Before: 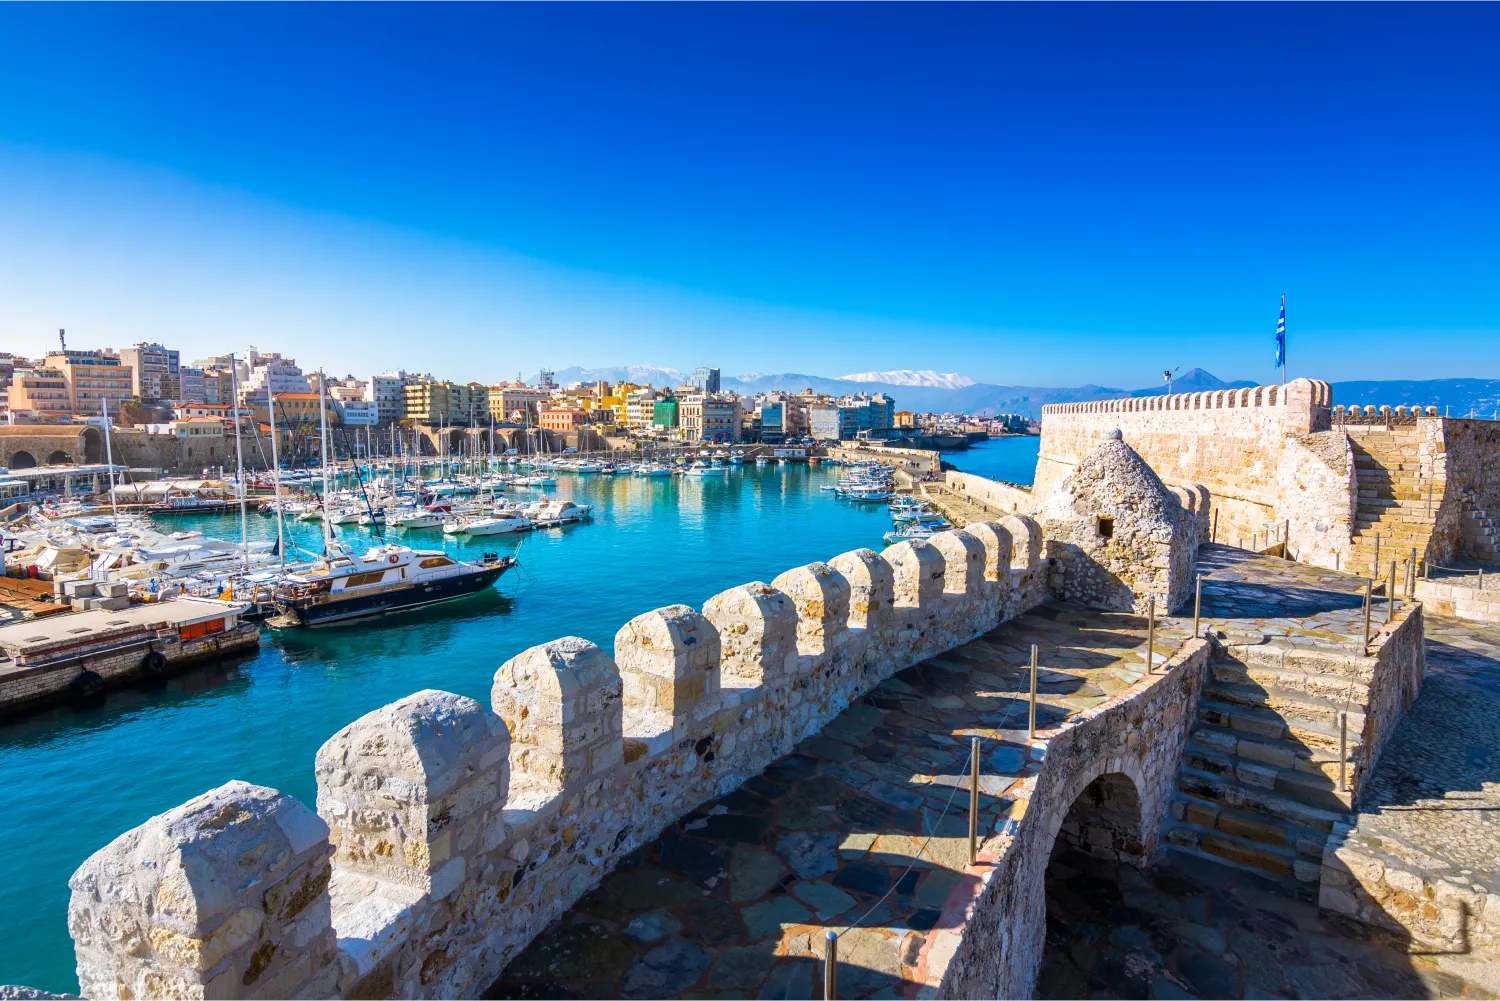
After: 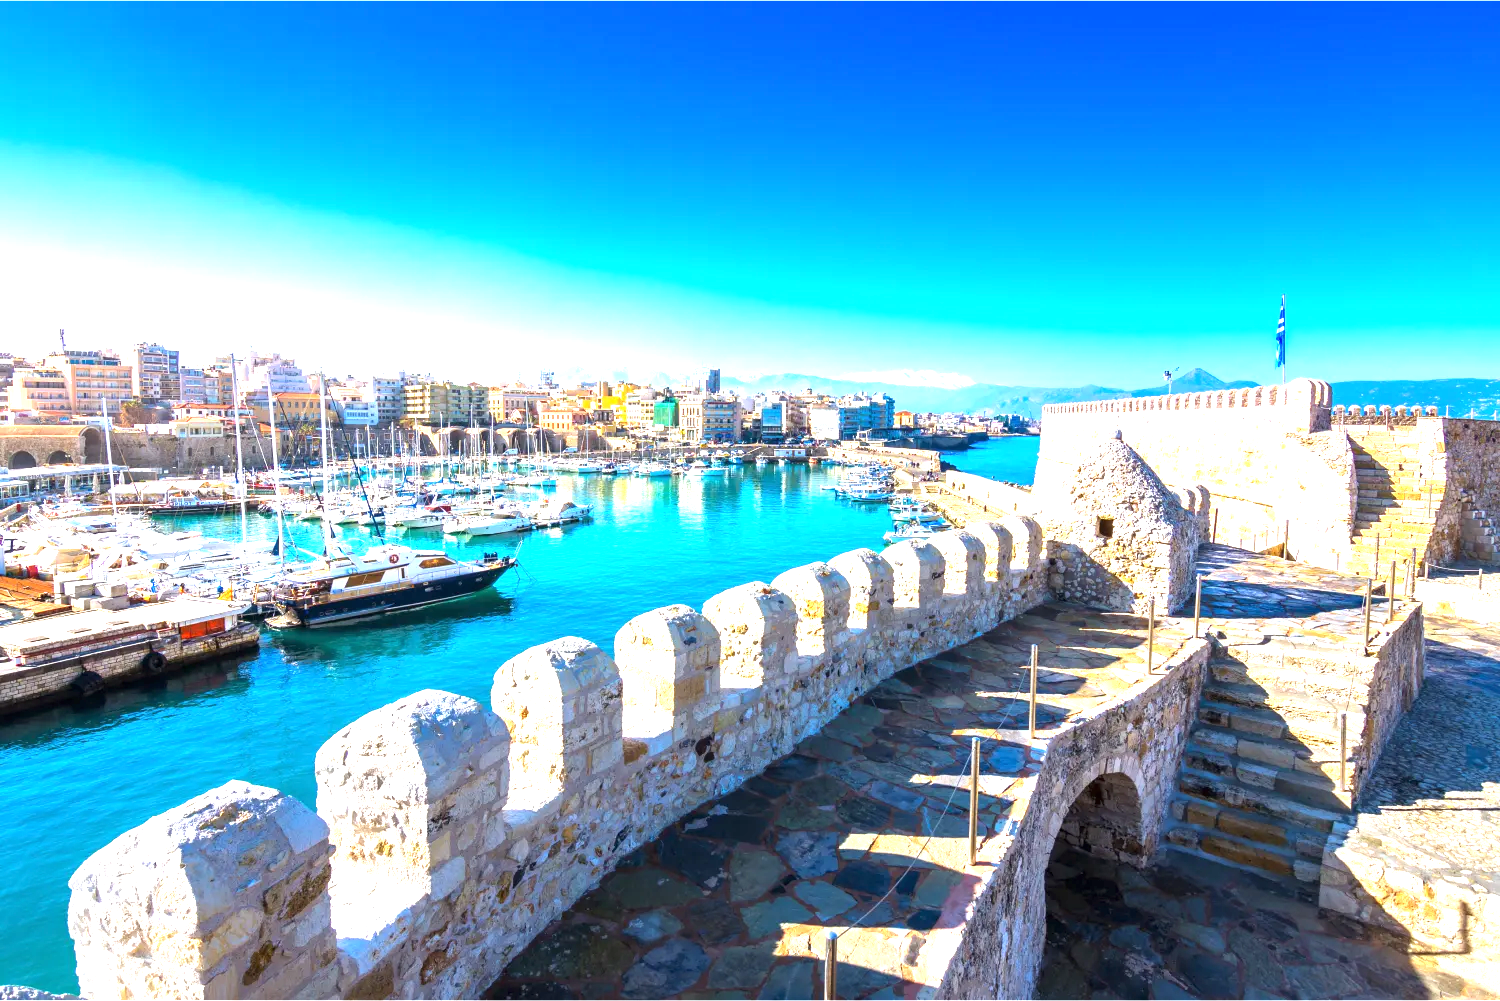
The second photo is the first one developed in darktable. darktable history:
exposure: black level correction 0, exposure 1.38 EV, compensate exposure bias true, compensate highlight preservation false
